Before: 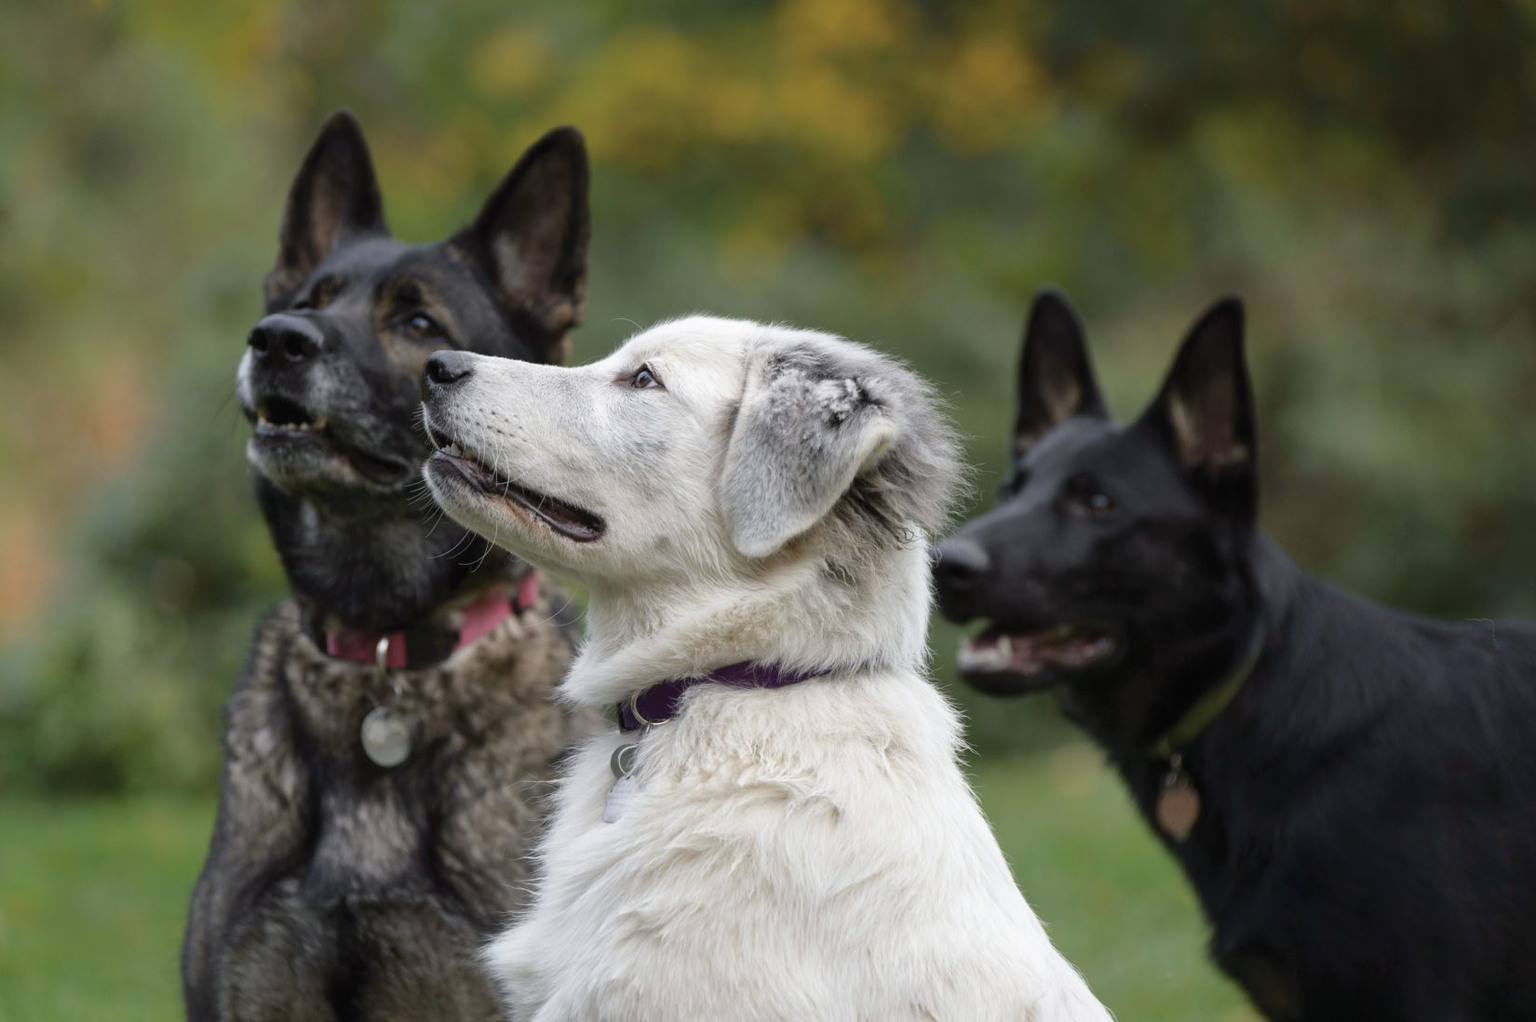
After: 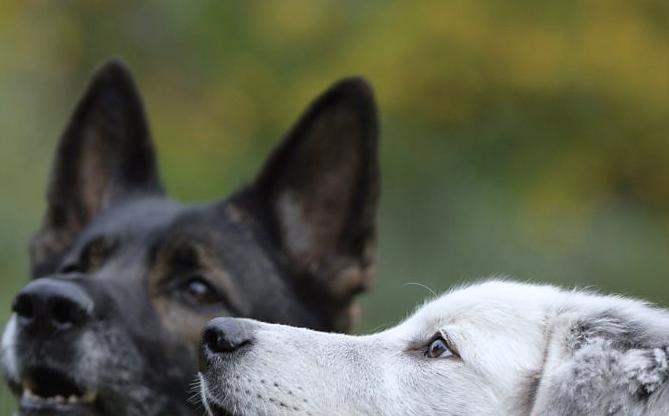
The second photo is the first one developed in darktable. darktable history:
sharpen: radius 1, threshold 1
white balance: red 0.974, blue 1.044
crop: left 15.452%, top 5.459%, right 43.956%, bottom 56.62%
